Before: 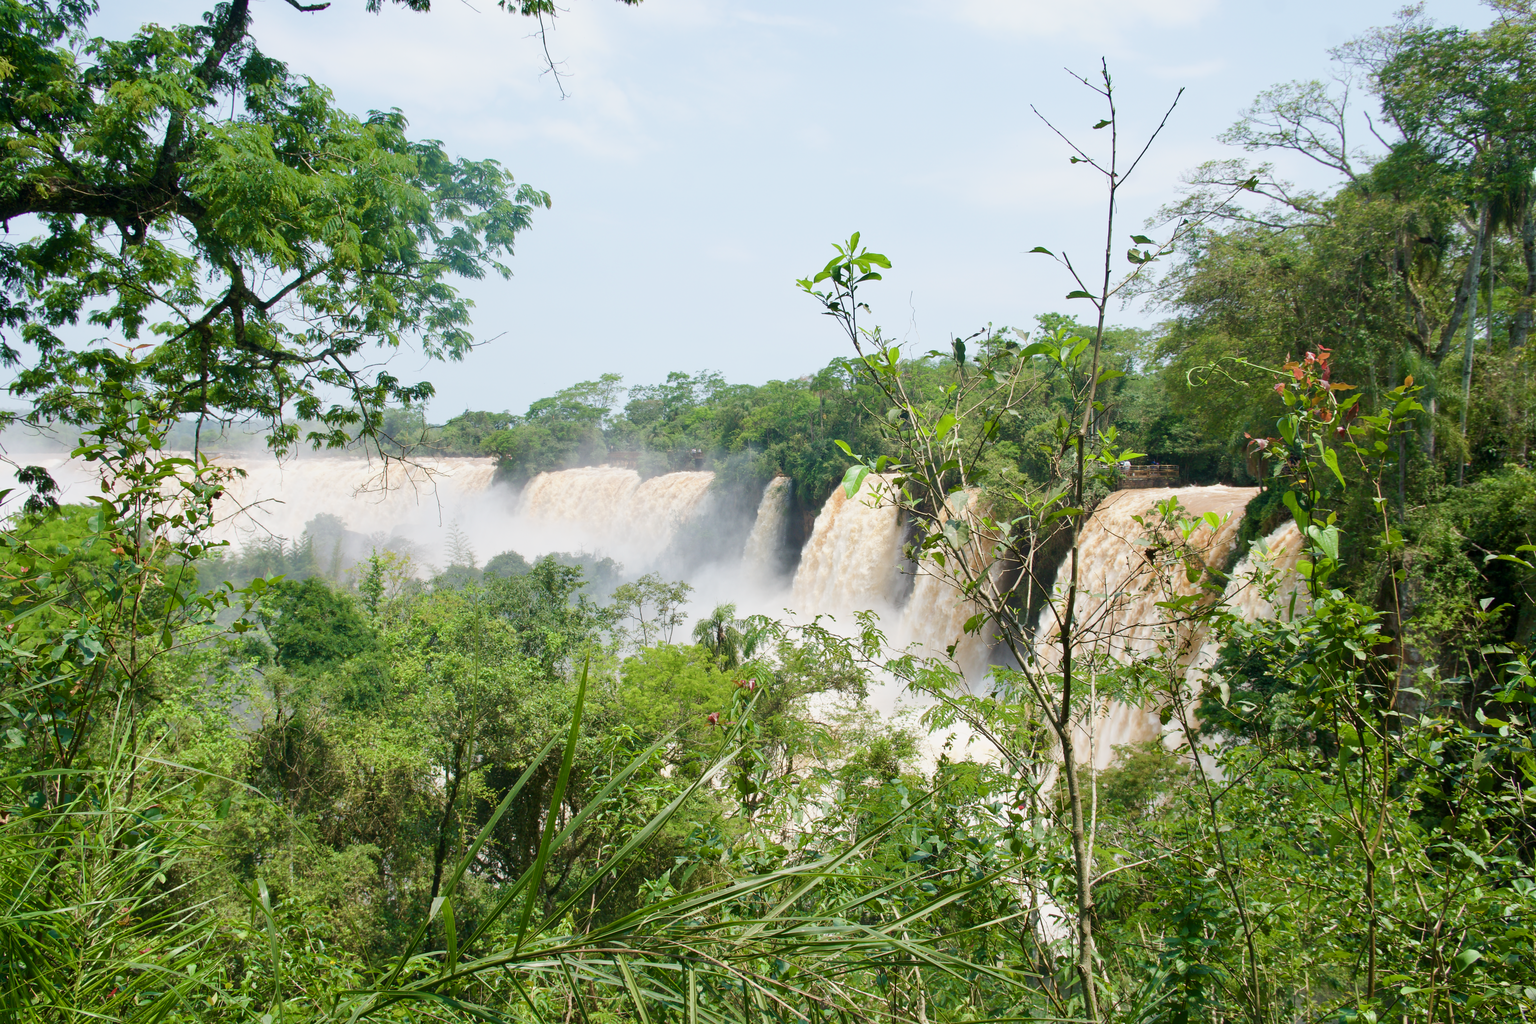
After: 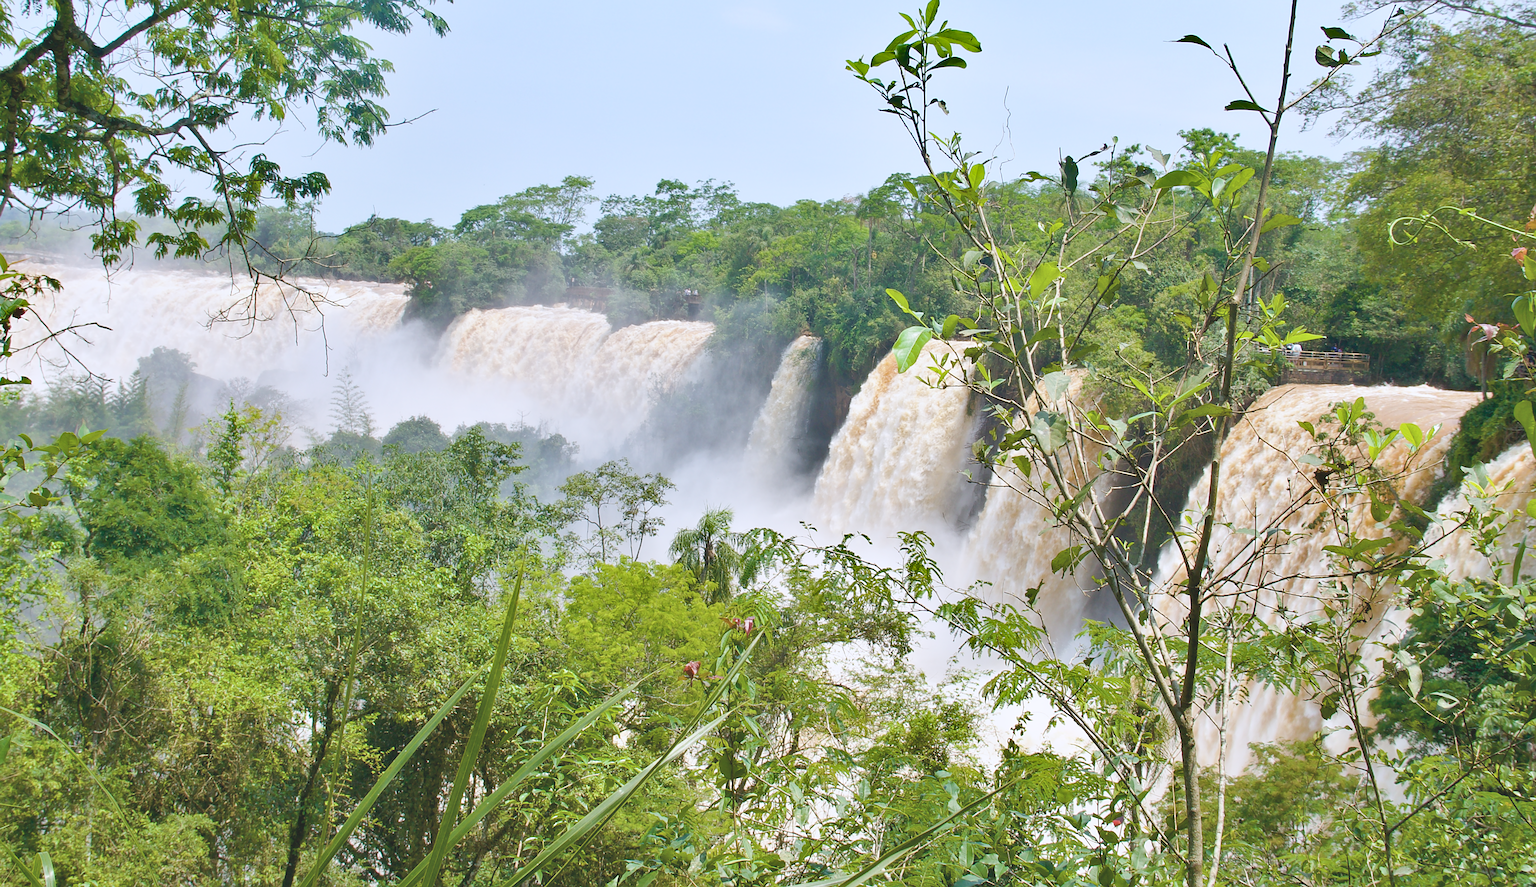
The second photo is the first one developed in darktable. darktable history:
white balance: red 0.984, blue 1.059
sharpen: on, module defaults
crop and rotate: angle -3.37°, left 9.79%, top 20.73%, right 12.42%, bottom 11.82%
exposure: black level correction 0, exposure 0.7 EV, compensate exposure bias true, compensate highlight preservation false
color balance rgb: linear chroma grading › global chroma 15%, perceptual saturation grading › global saturation 30%
shadows and highlights: soften with gaussian
contrast brightness saturation: contrast -0.26, saturation -0.43
rotate and perspective: rotation 0.192°, lens shift (horizontal) -0.015, crop left 0.005, crop right 0.996, crop top 0.006, crop bottom 0.99
